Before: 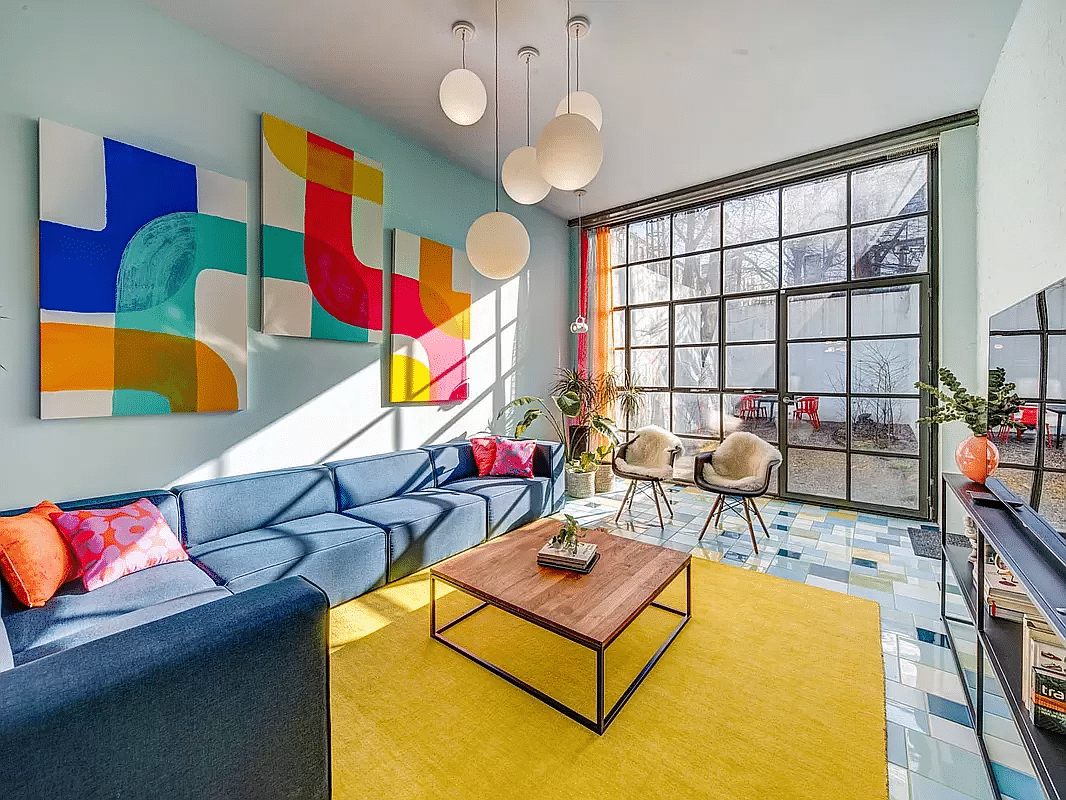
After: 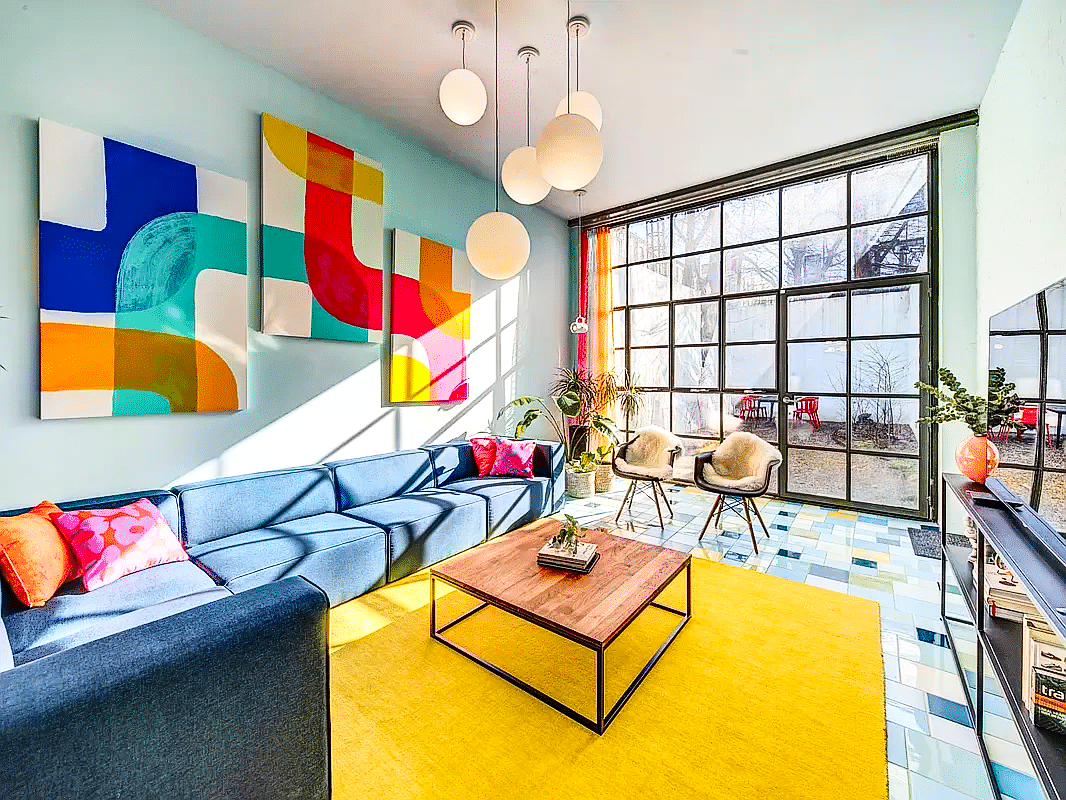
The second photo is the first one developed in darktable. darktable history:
base curve: curves: ch0 [(0, 0) (0.028, 0.03) (0.121, 0.232) (0.46, 0.748) (0.859, 0.968) (1, 1)]
shadows and highlights: white point adjustment 0.817, highlights color adjustment 89.58%, soften with gaussian
